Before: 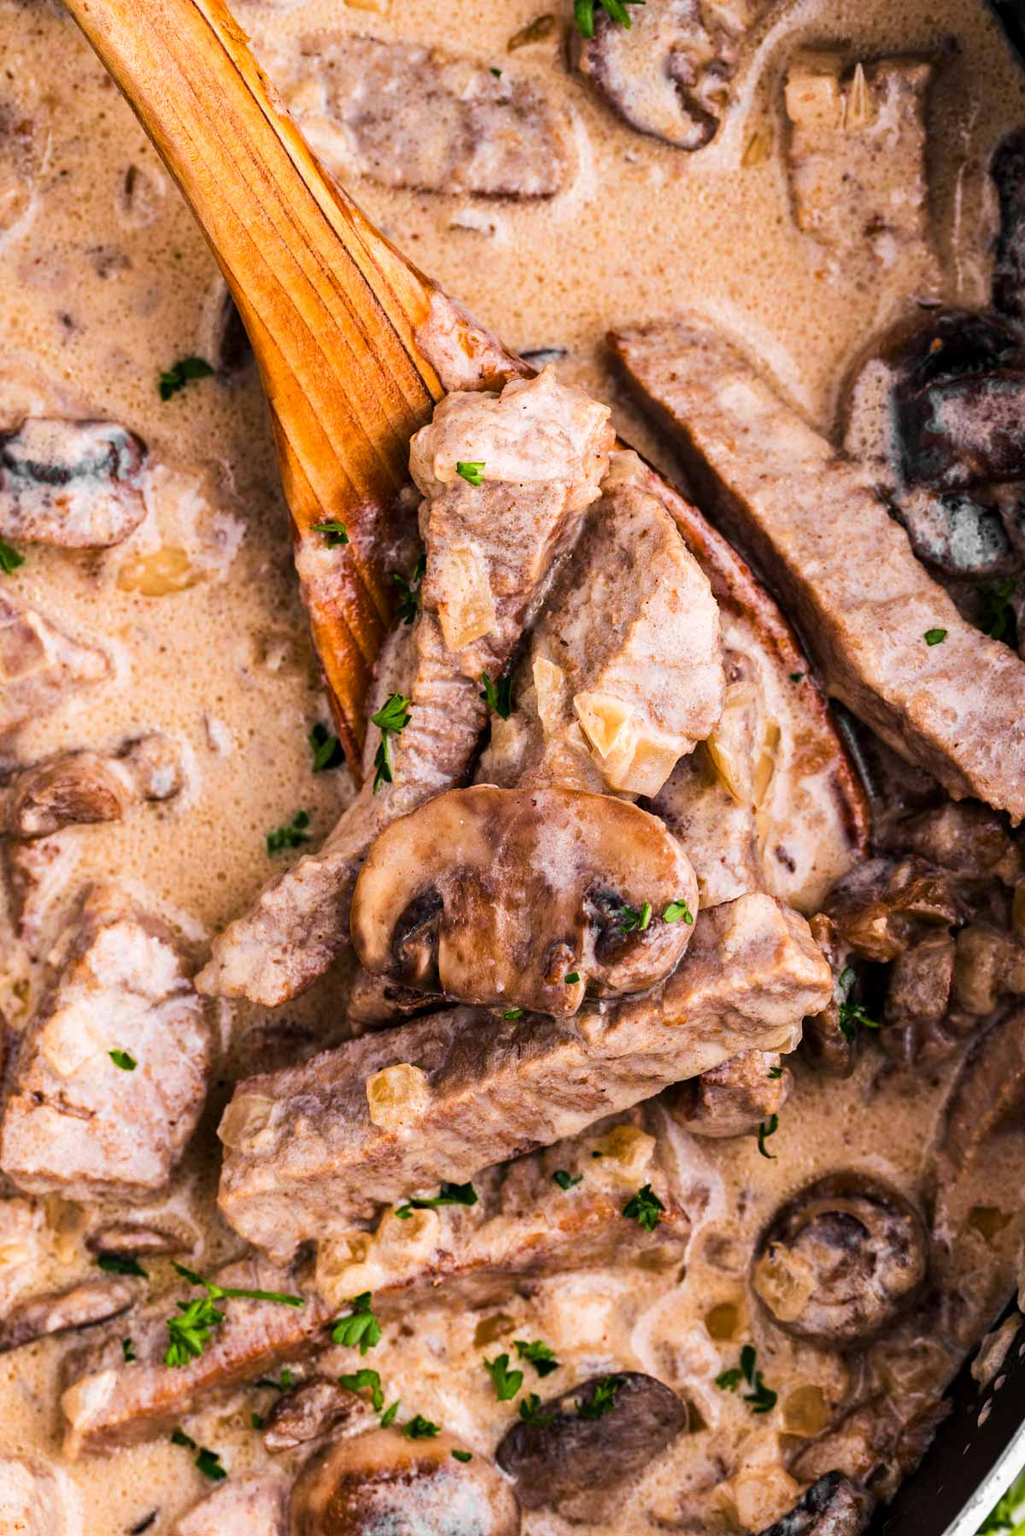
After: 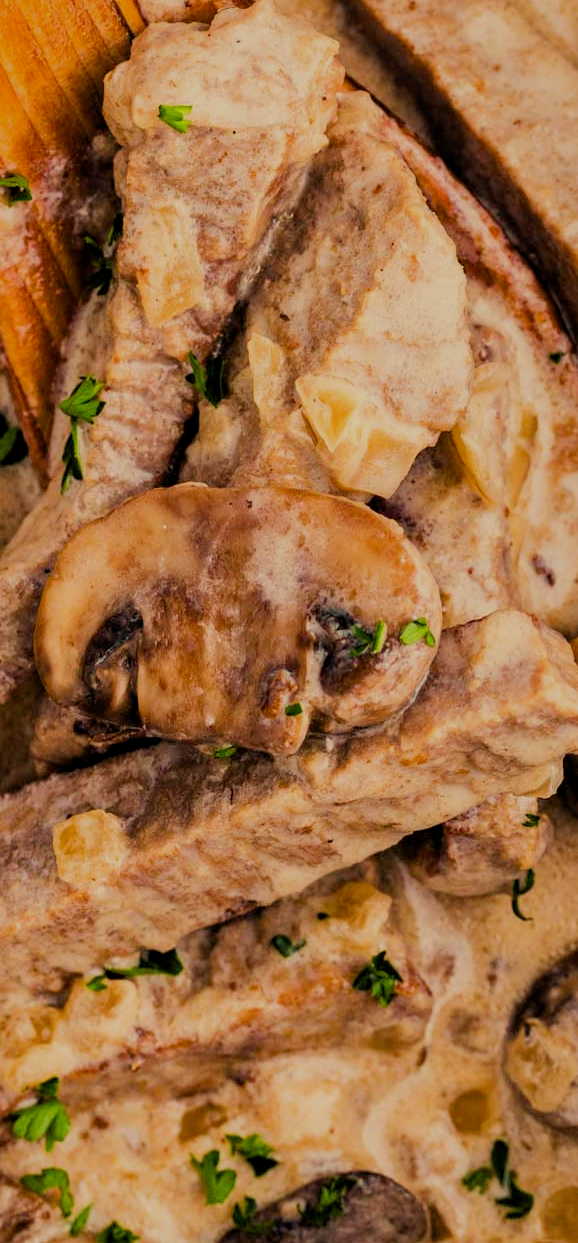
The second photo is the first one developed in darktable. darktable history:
shadows and highlights: shadows 8.25, white point adjustment 1.01, highlights -38.72
color correction: highlights a* 2.28, highlights b* 23.42
filmic rgb: black relative exposure -8.89 EV, white relative exposure 4.99 EV, threshold 5.95 EV, target black luminance 0%, hardness 3.79, latitude 66.36%, contrast 0.821, highlights saturation mix 11.27%, shadows ↔ highlights balance 20.38%, iterations of high-quality reconstruction 0, enable highlight reconstruction true
crop: left 31.38%, top 24.273%, right 20.41%, bottom 6.614%
